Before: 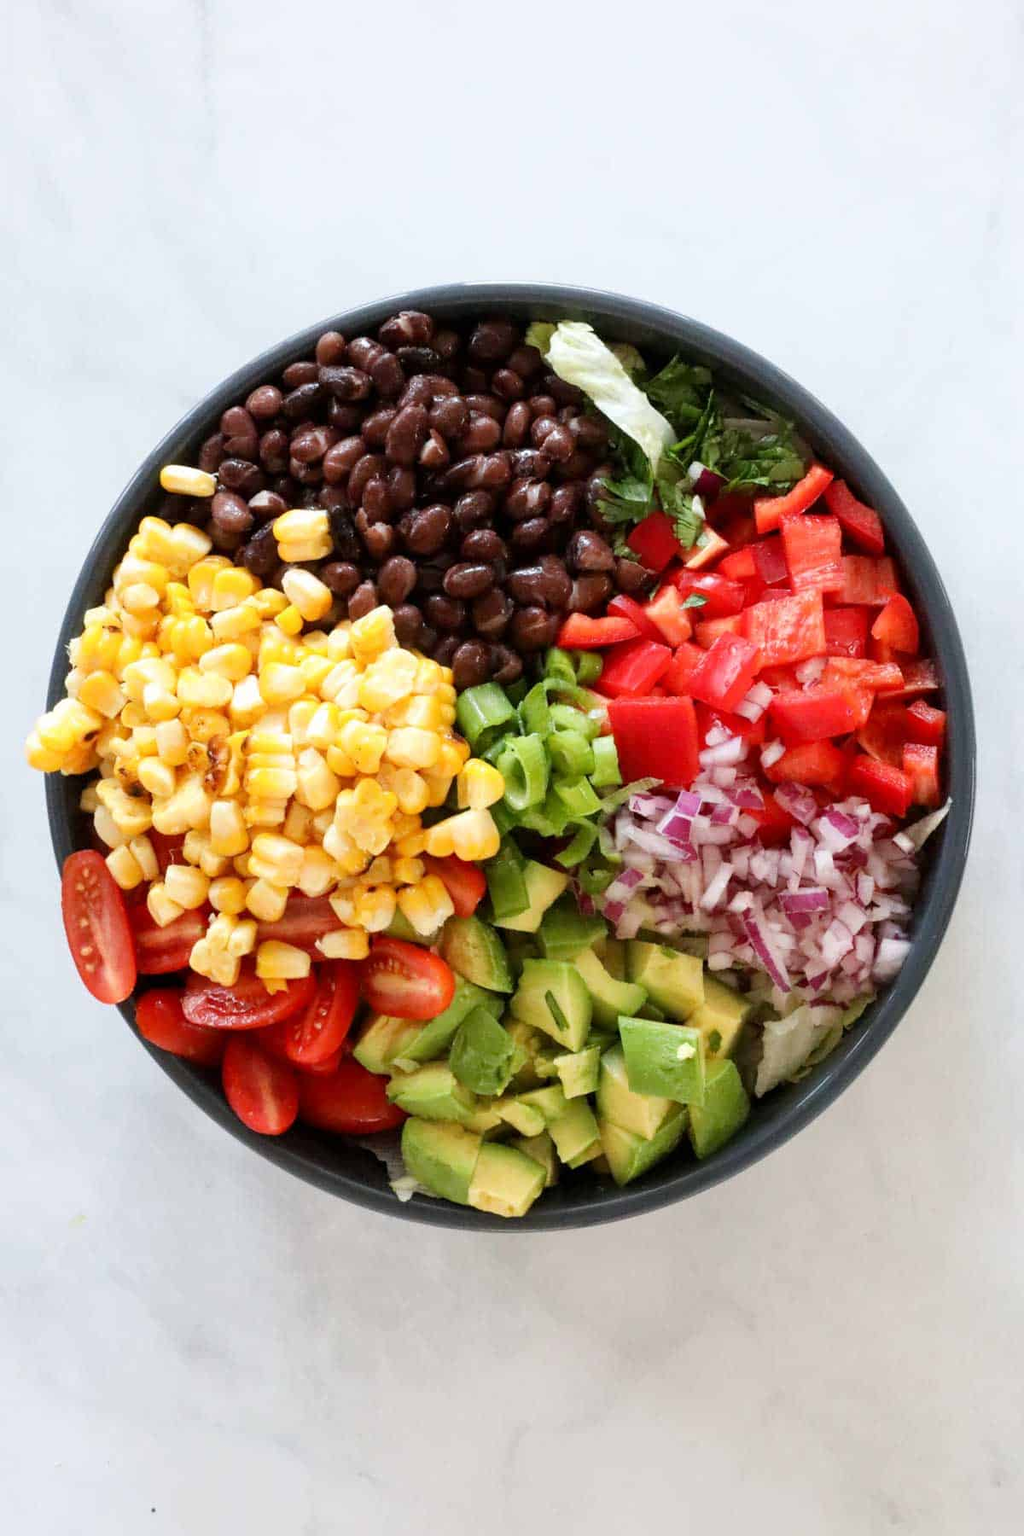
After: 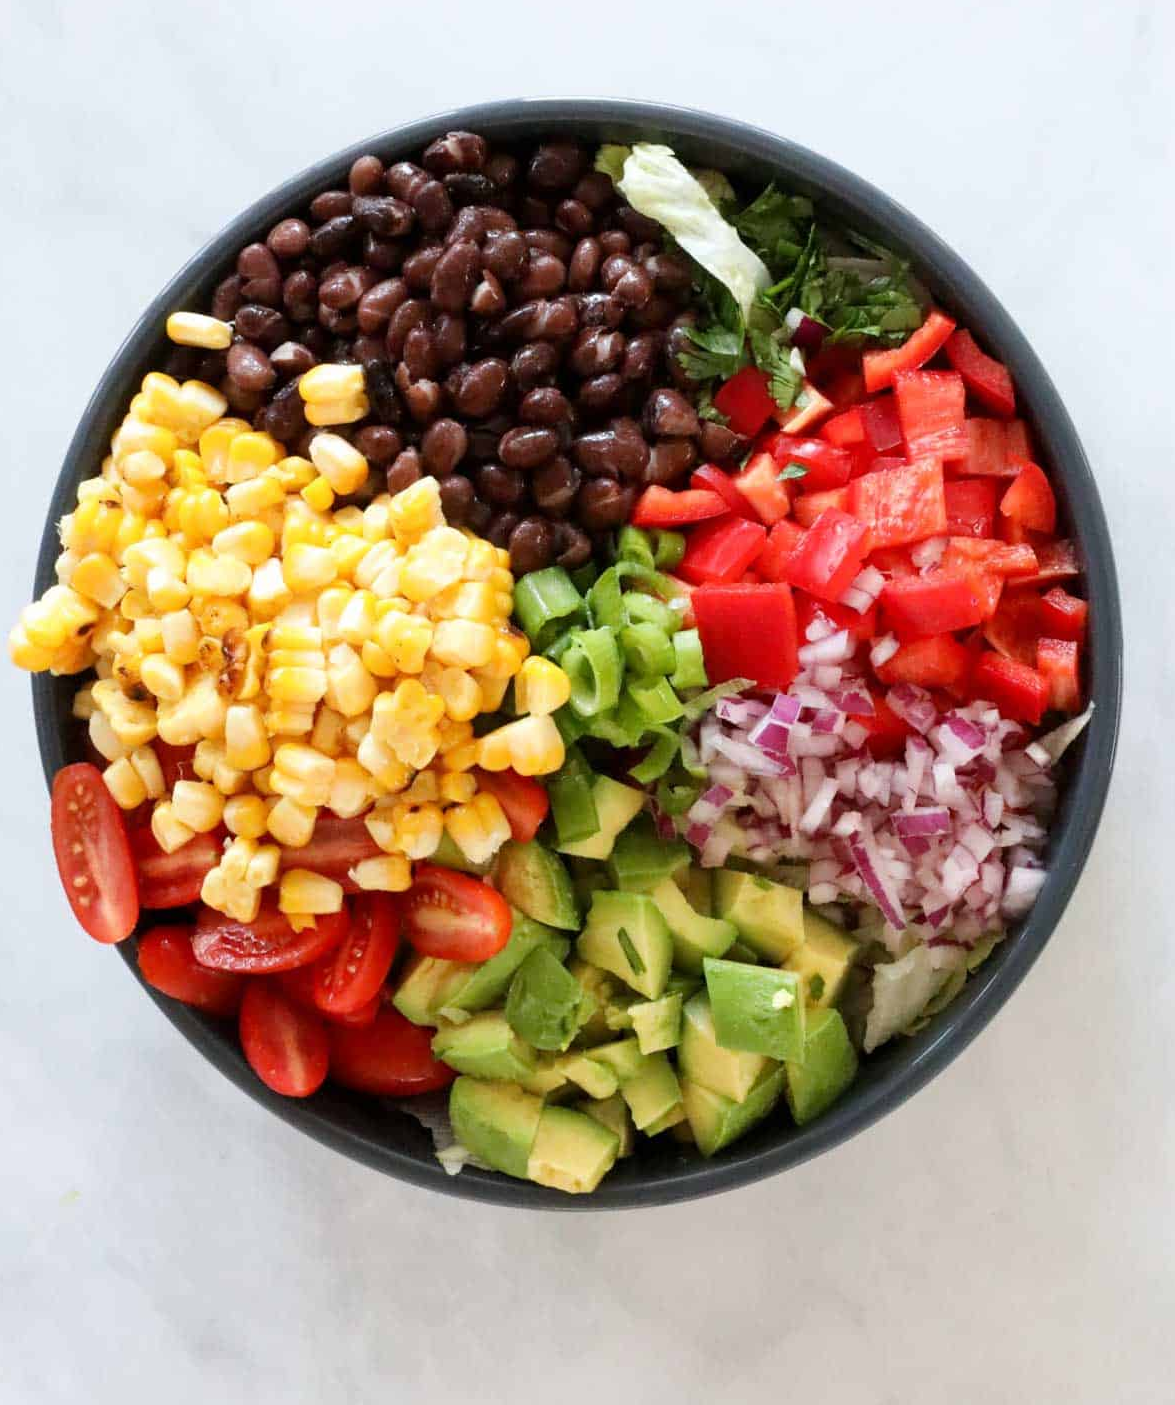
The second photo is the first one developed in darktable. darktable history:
crop and rotate: left 1.798%, top 12.961%, right 0.223%, bottom 8.938%
